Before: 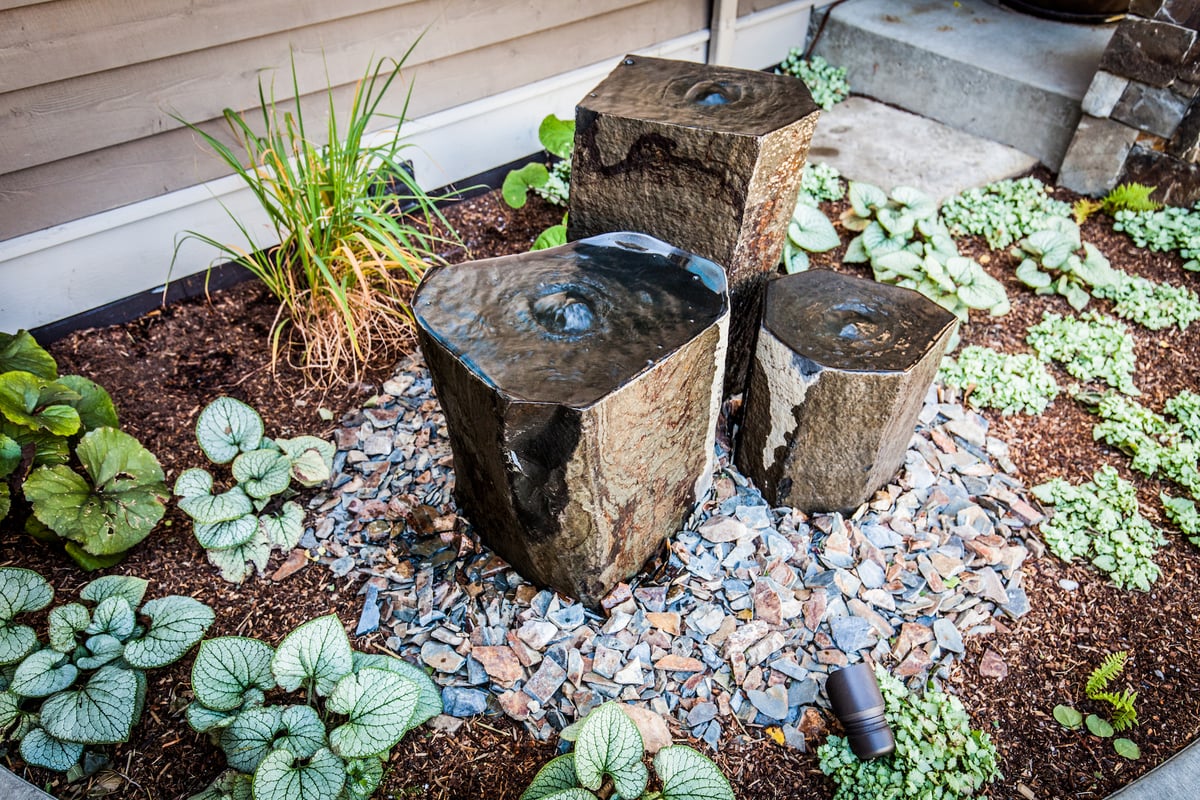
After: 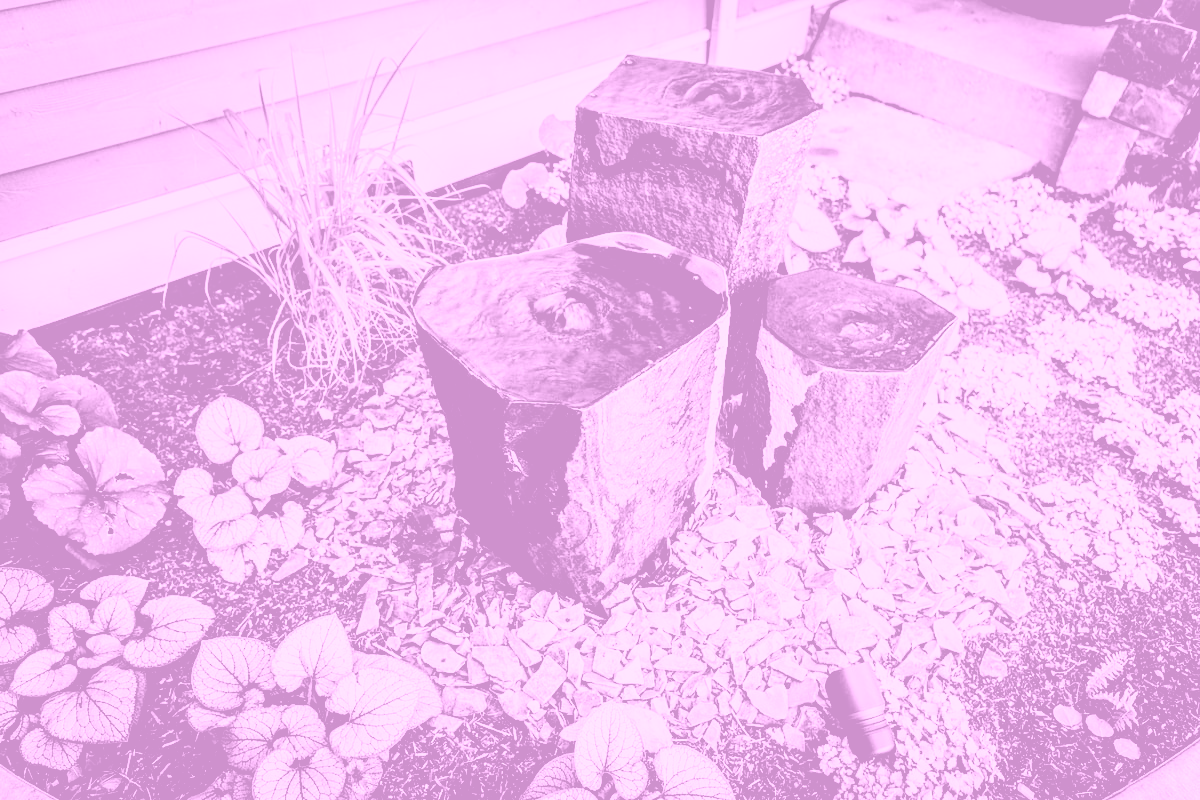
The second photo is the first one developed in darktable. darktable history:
colorize: hue 331.2°, saturation 69%, source mix 30.28%, lightness 69.02%, version 1
exposure: black level correction 0.025, exposure 0.182 EV, compensate highlight preservation false
tone curve: curves: ch0 [(0, 0) (0.003, 0) (0.011, 0.001) (0.025, 0.003) (0.044, 0.005) (0.069, 0.012) (0.1, 0.023) (0.136, 0.039) (0.177, 0.088) (0.224, 0.15) (0.277, 0.239) (0.335, 0.334) (0.399, 0.43) (0.468, 0.526) (0.543, 0.621) (0.623, 0.711) (0.709, 0.791) (0.801, 0.87) (0.898, 0.949) (1, 1)], preserve colors none
